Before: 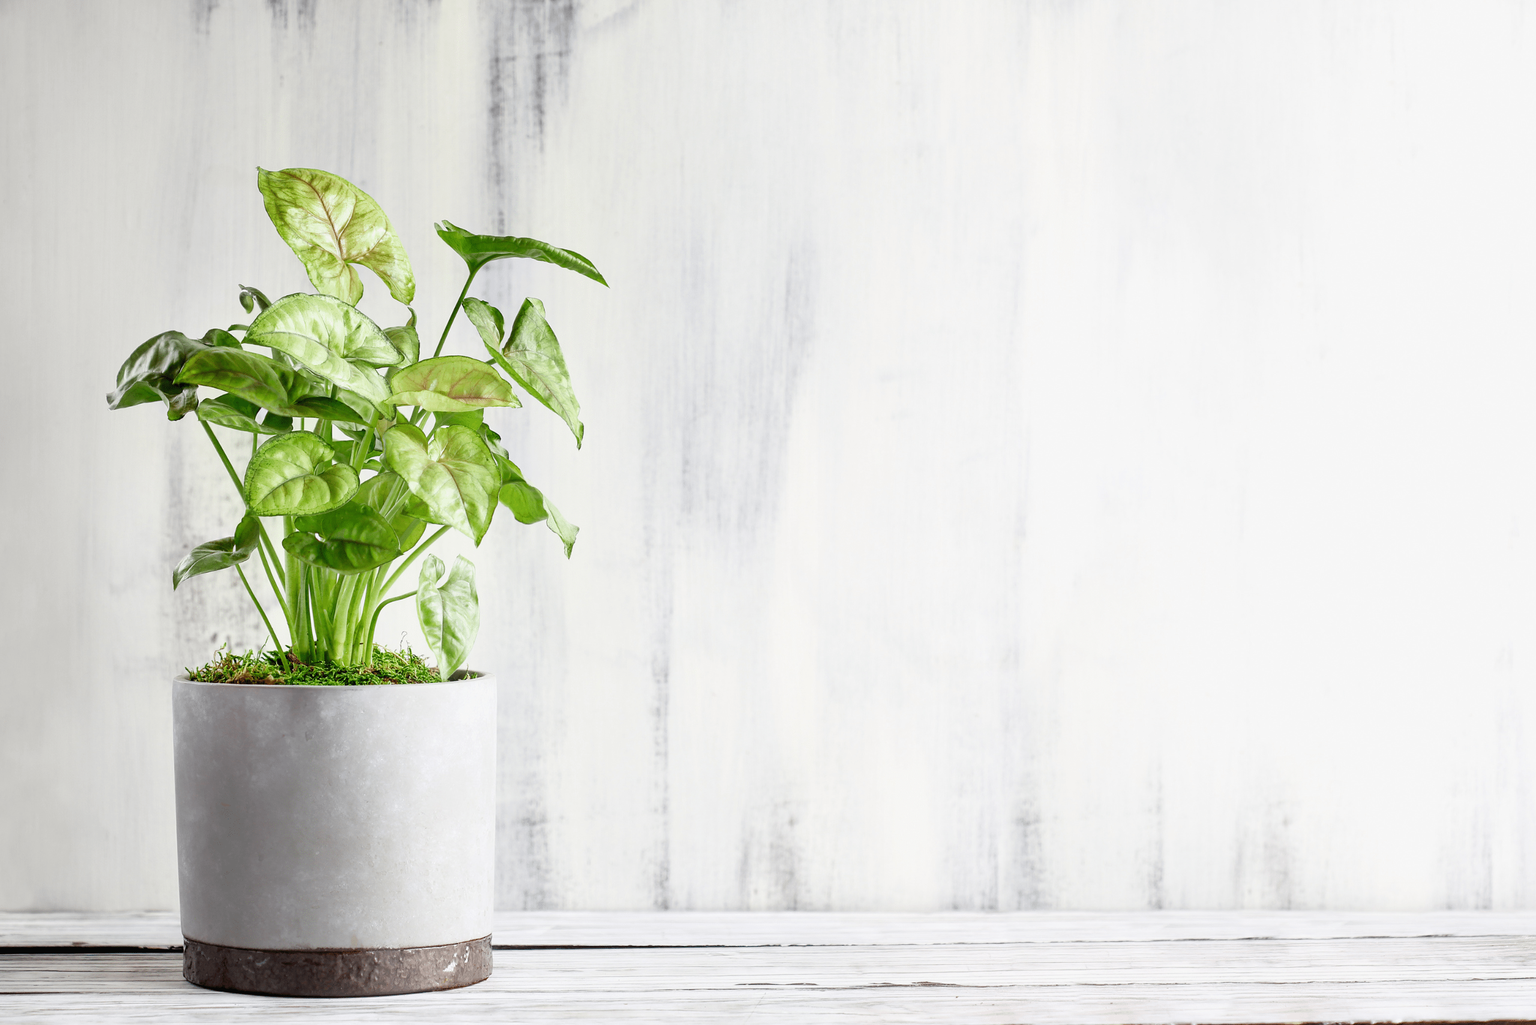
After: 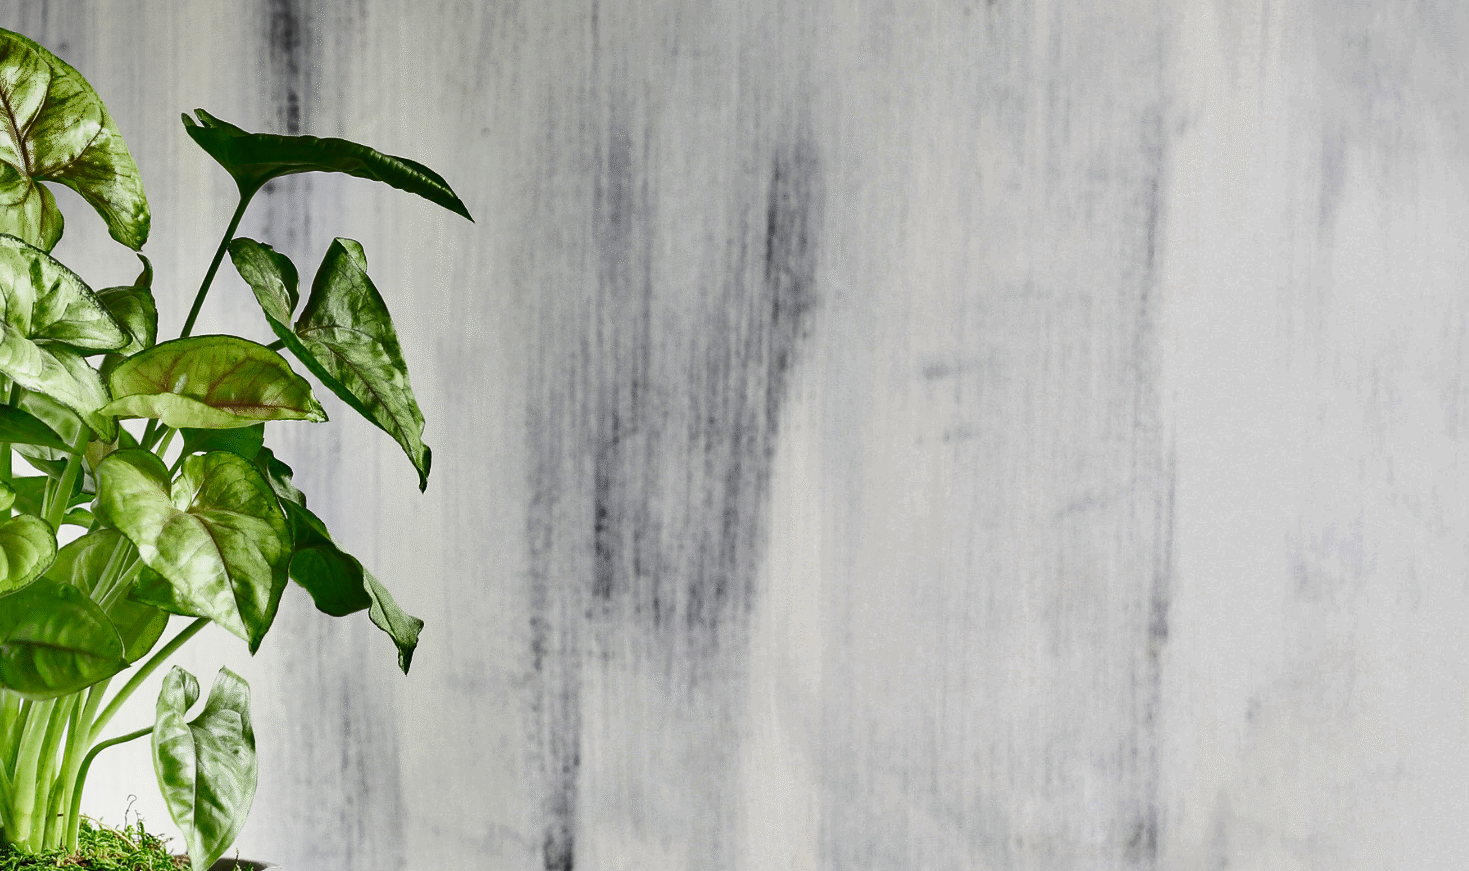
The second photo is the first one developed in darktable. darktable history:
crop: left 21.177%, top 15.099%, right 21.437%, bottom 33.923%
shadows and highlights: shadows 20.76, highlights -81.17, soften with gaussian
